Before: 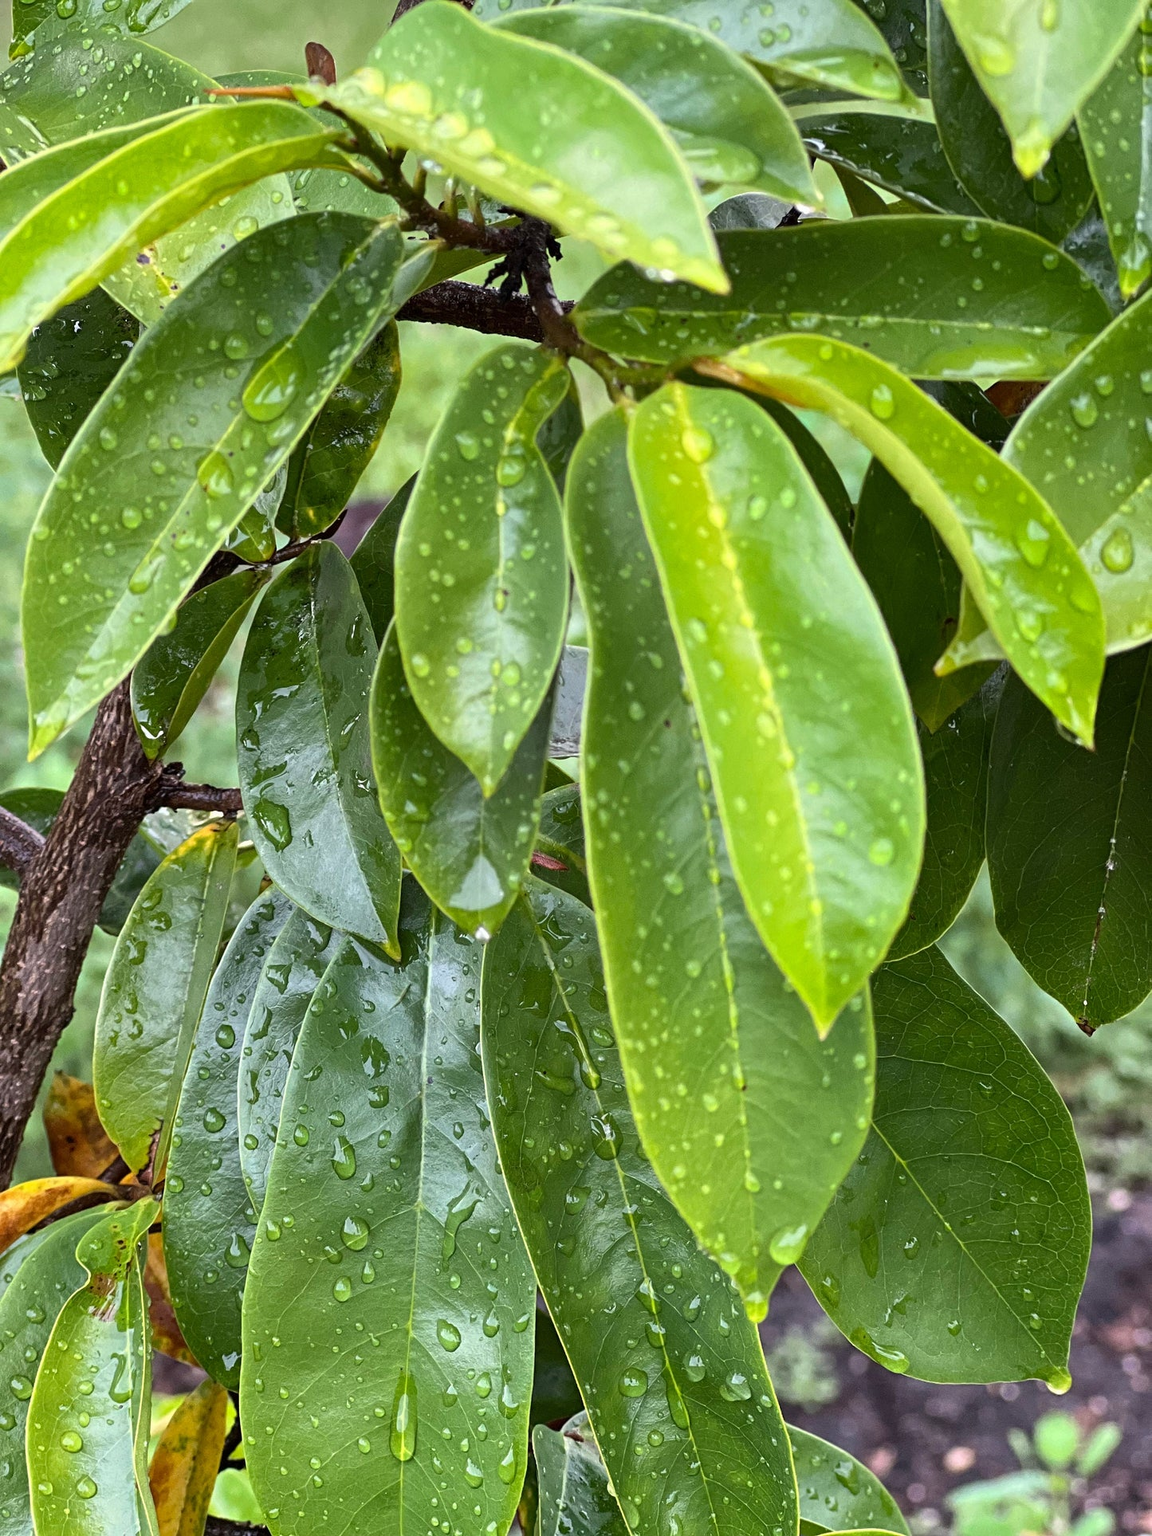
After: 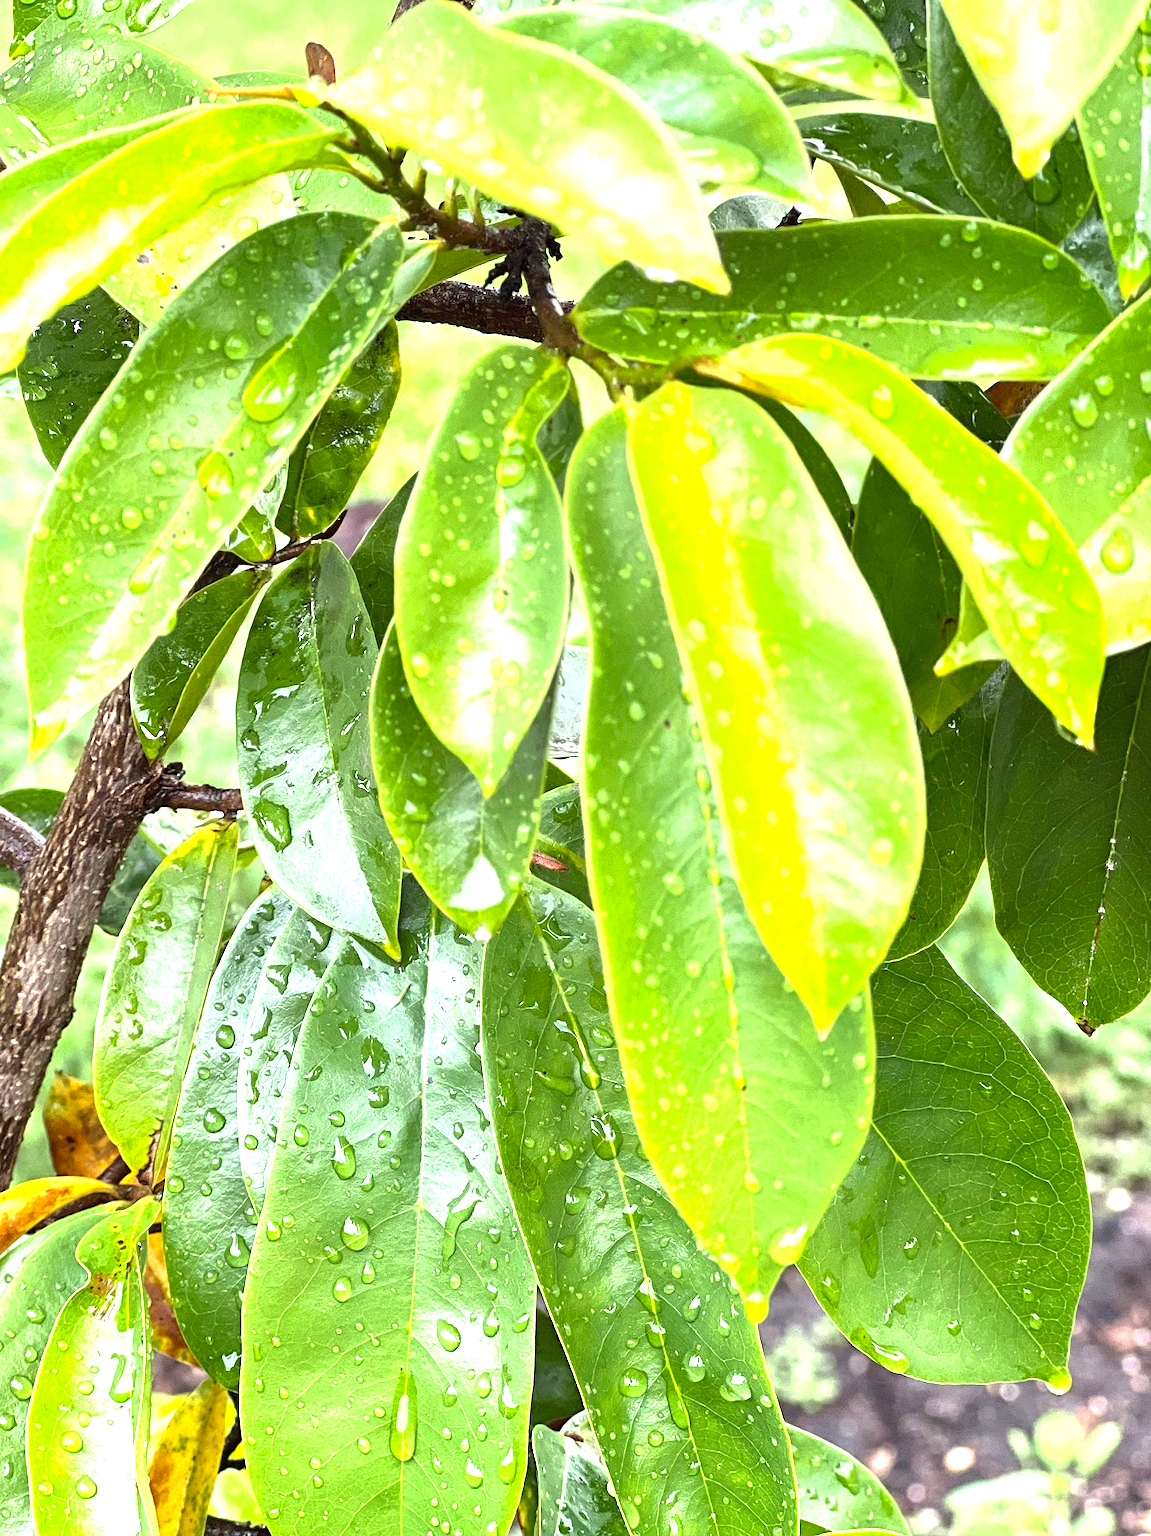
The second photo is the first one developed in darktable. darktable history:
exposure: black level correction 0, exposure 1.522 EV, compensate highlight preservation false
color correction: highlights a* -5.67, highlights b* 10.79
